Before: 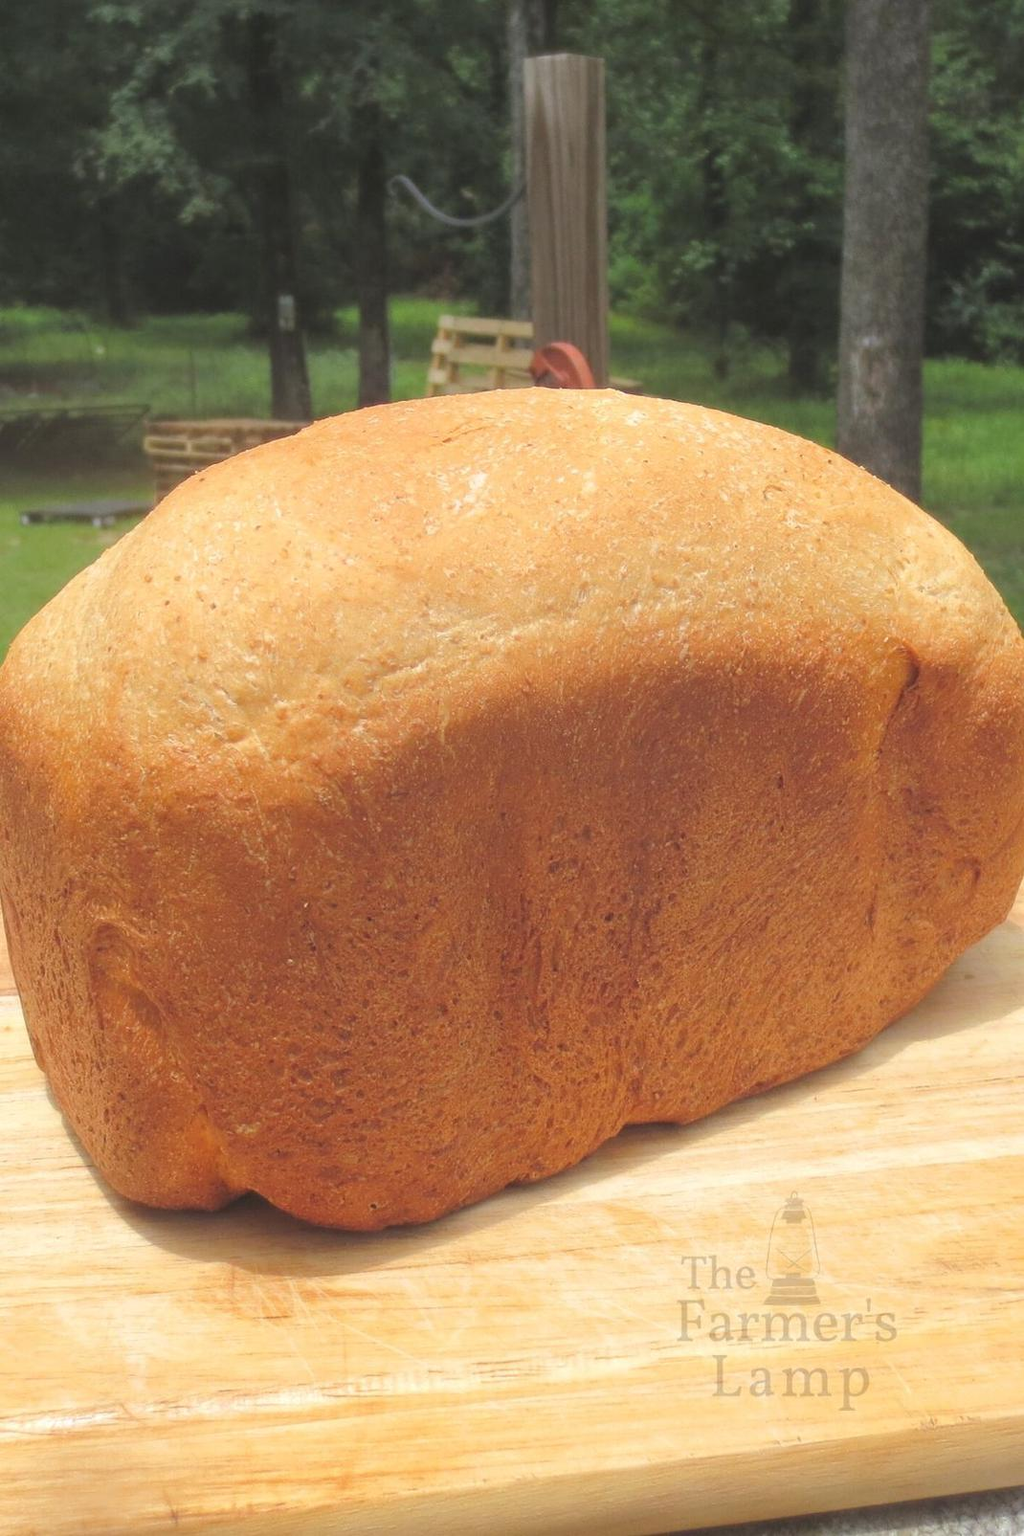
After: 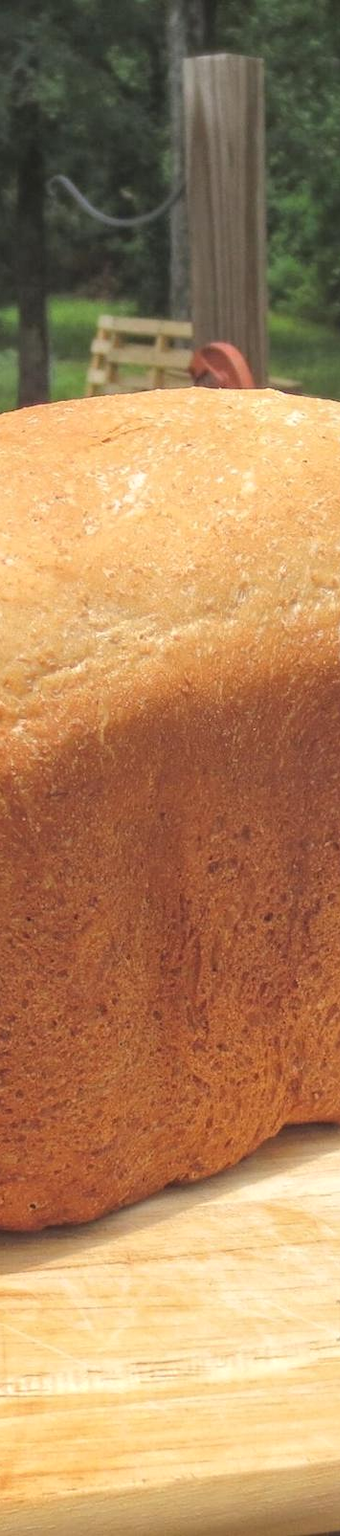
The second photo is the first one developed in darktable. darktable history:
local contrast: on, module defaults
crop: left 33.36%, right 33.36%
